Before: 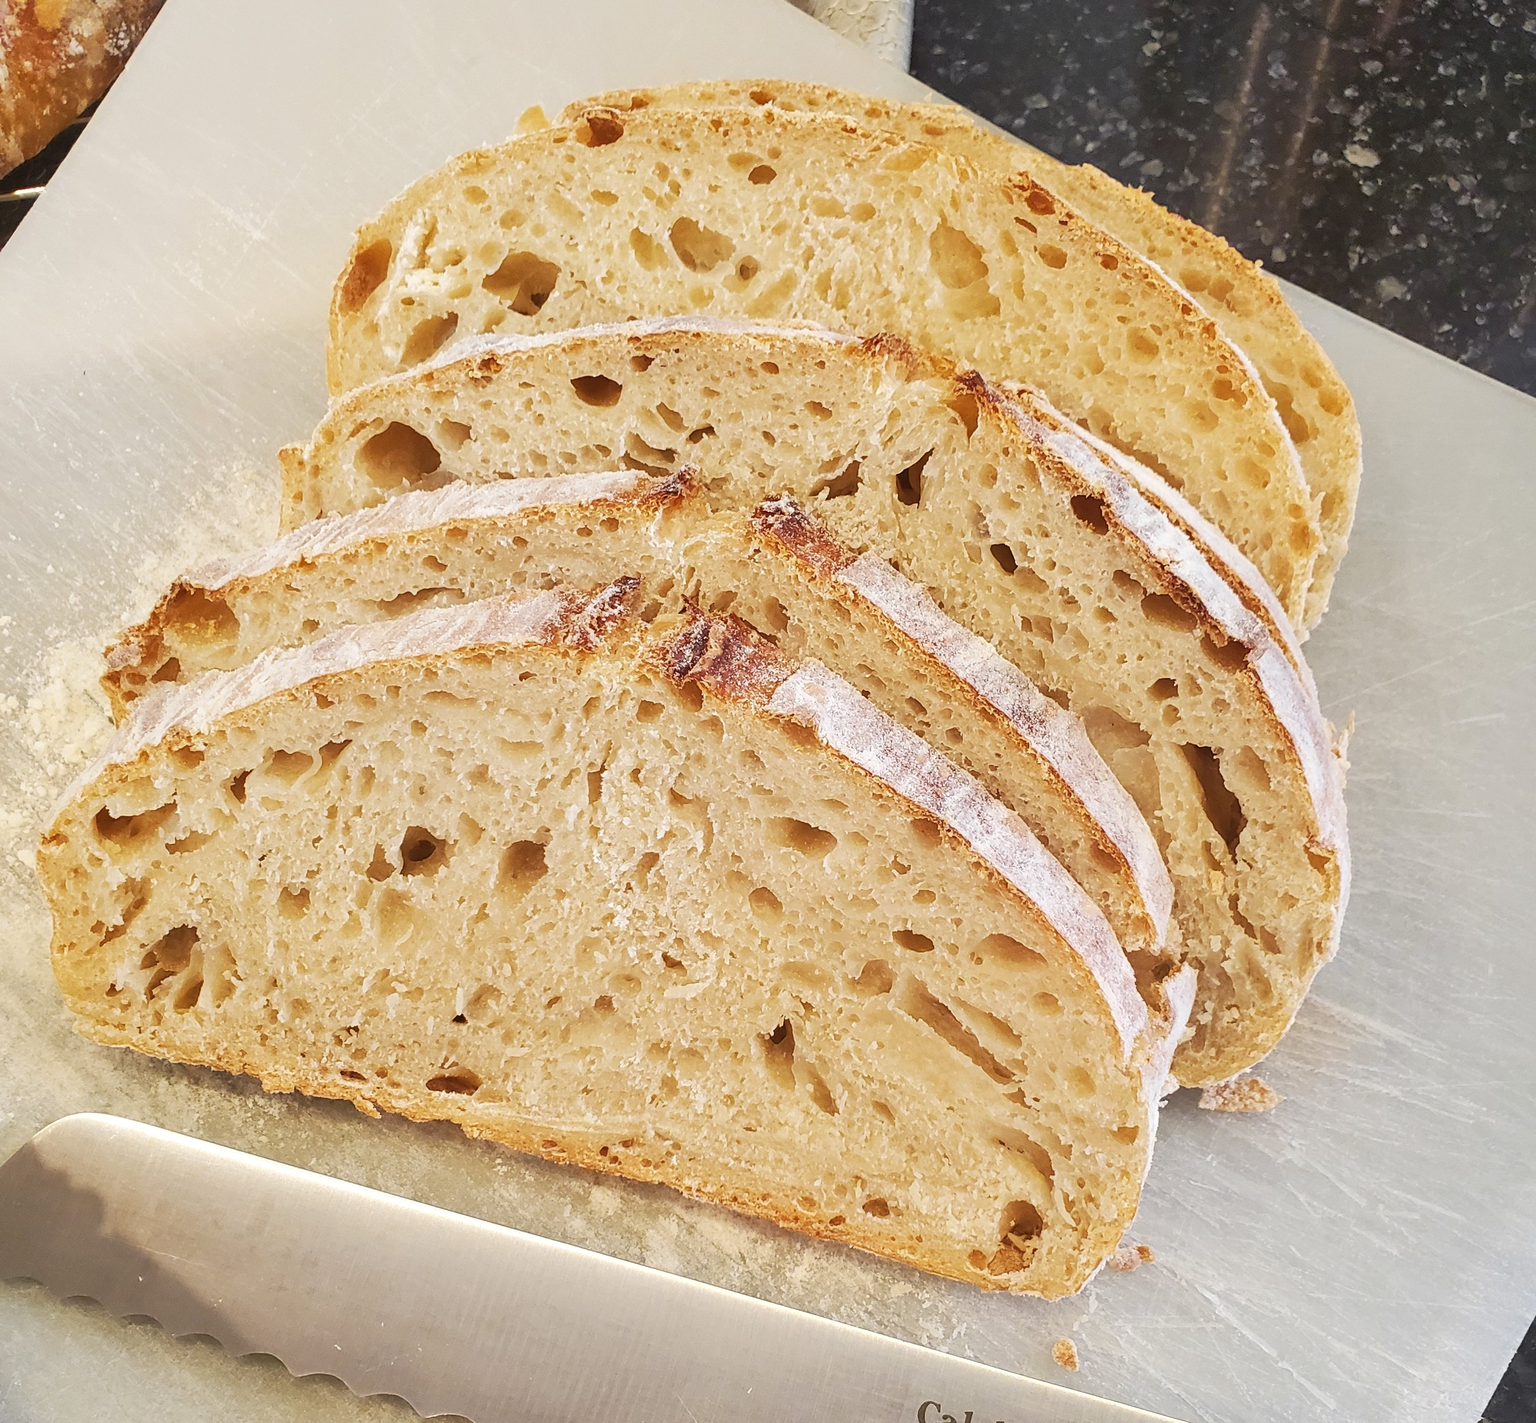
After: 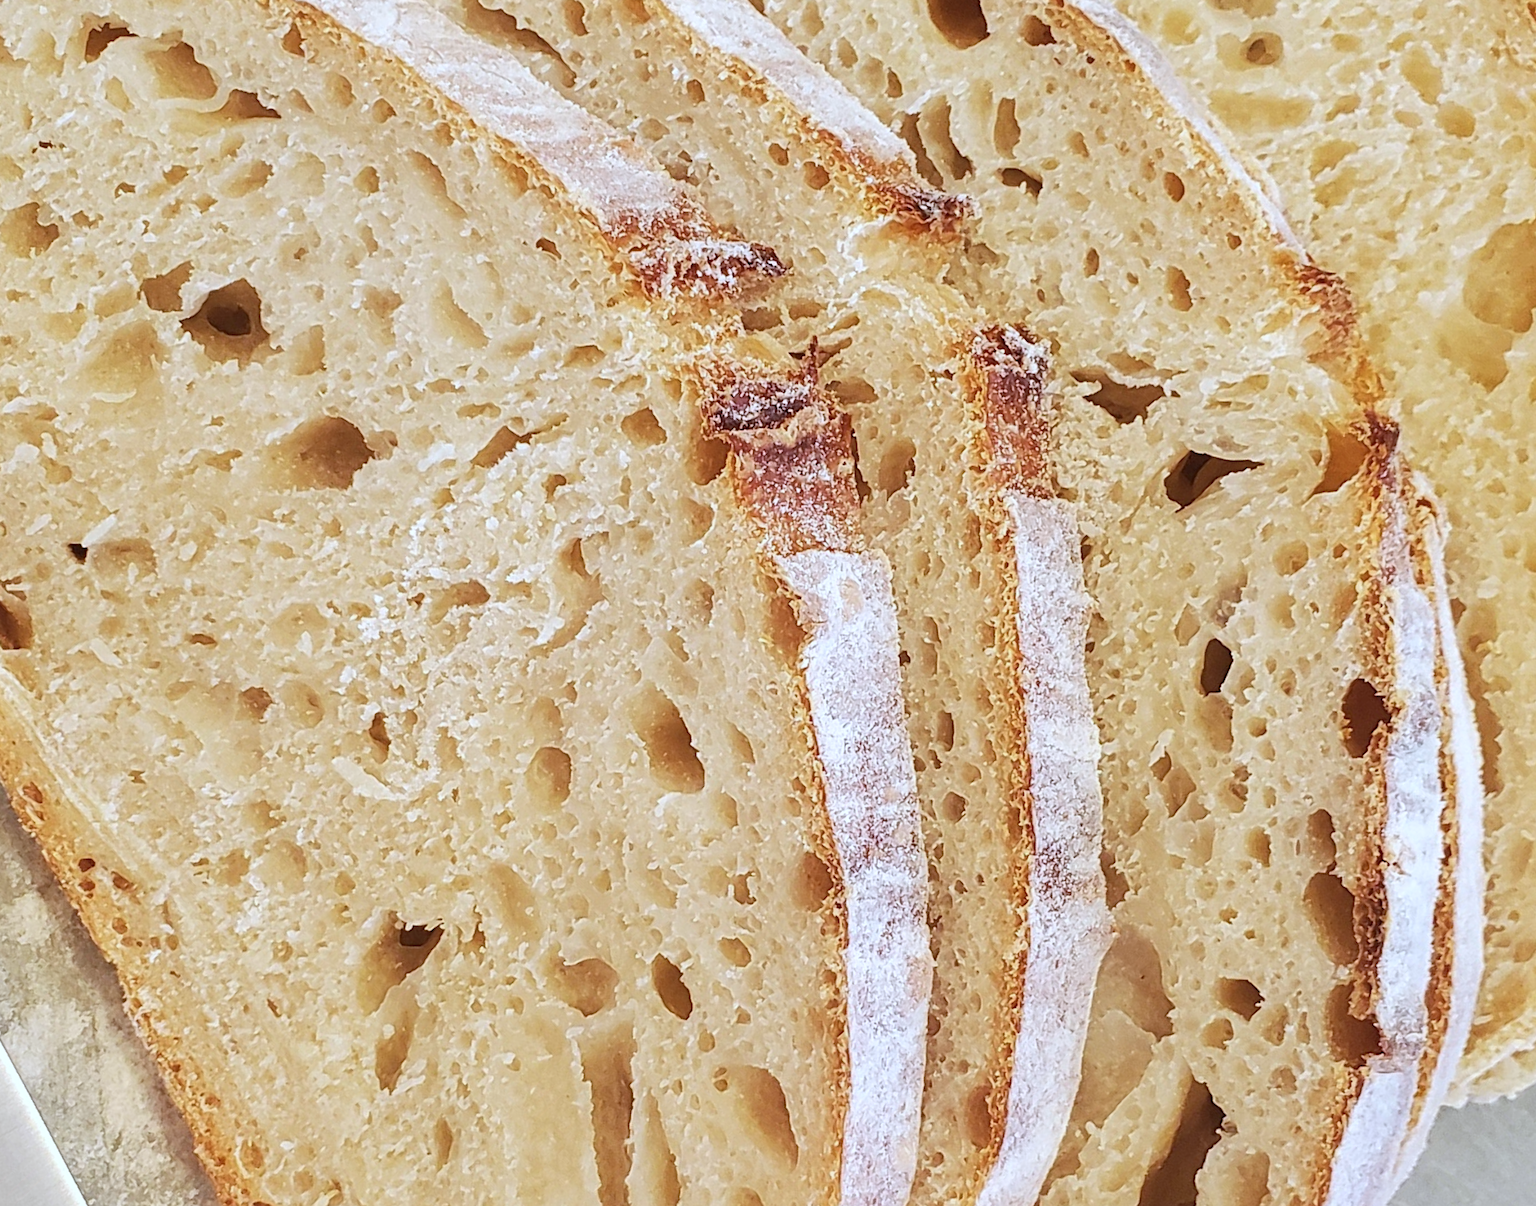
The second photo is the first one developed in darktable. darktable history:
crop and rotate: angle -46.1°, top 16.242%, right 0.9%, bottom 11.607%
color calibration: gray › normalize channels true, x 0.37, y 0.382, temperature 4313.65 K, gamut compression 0.025
